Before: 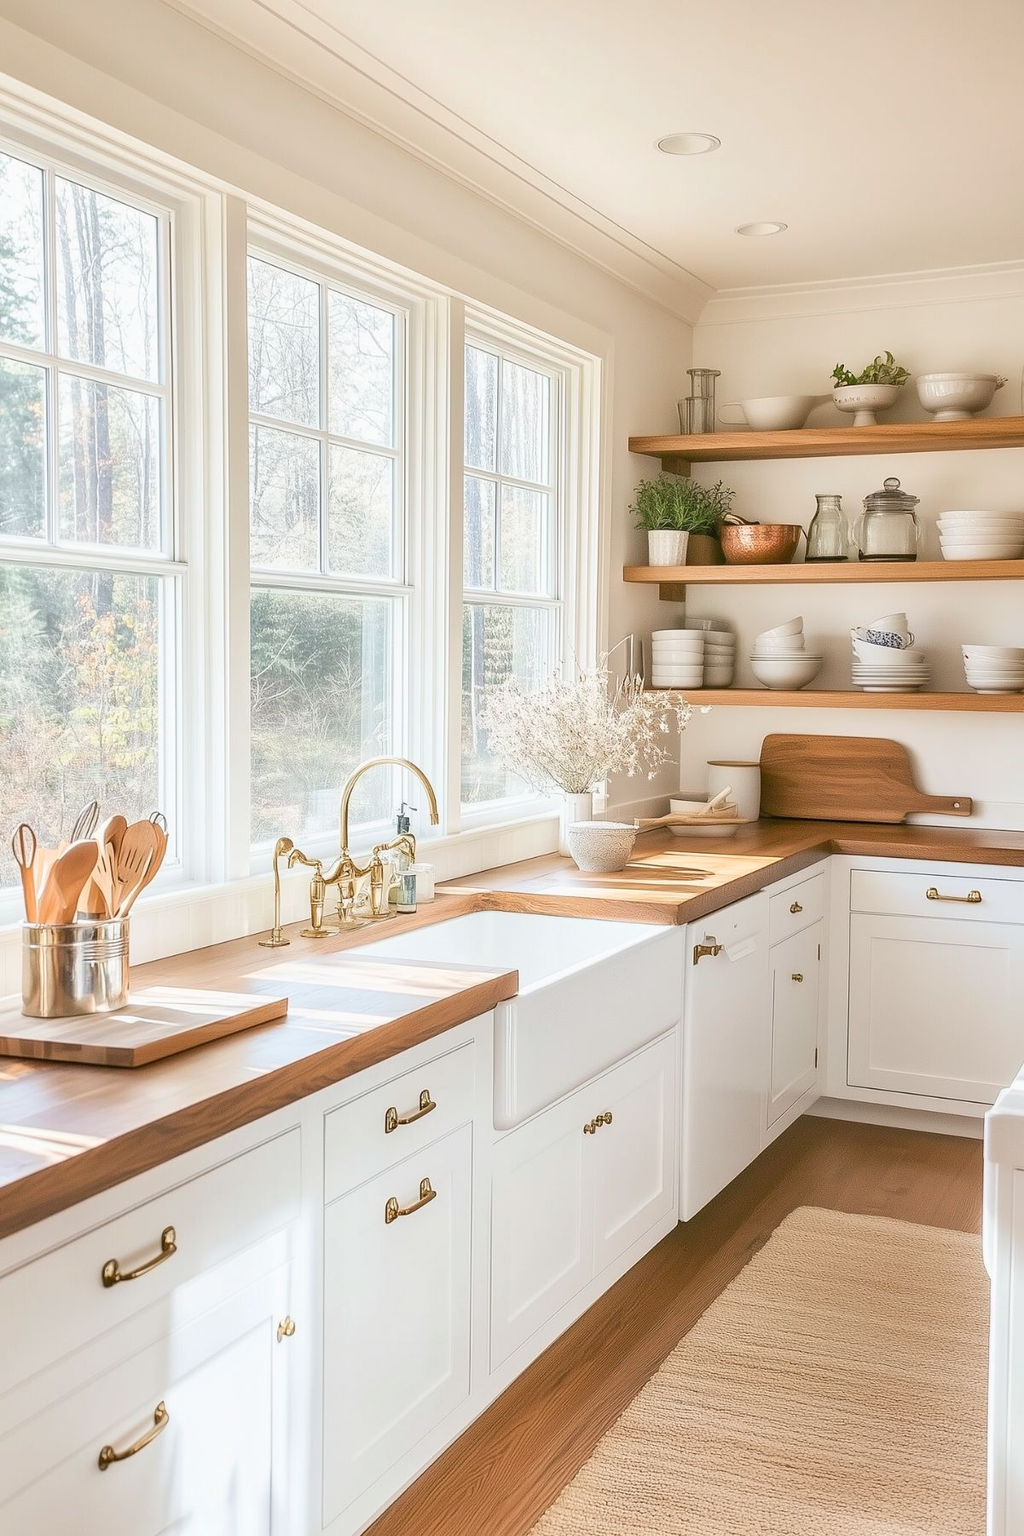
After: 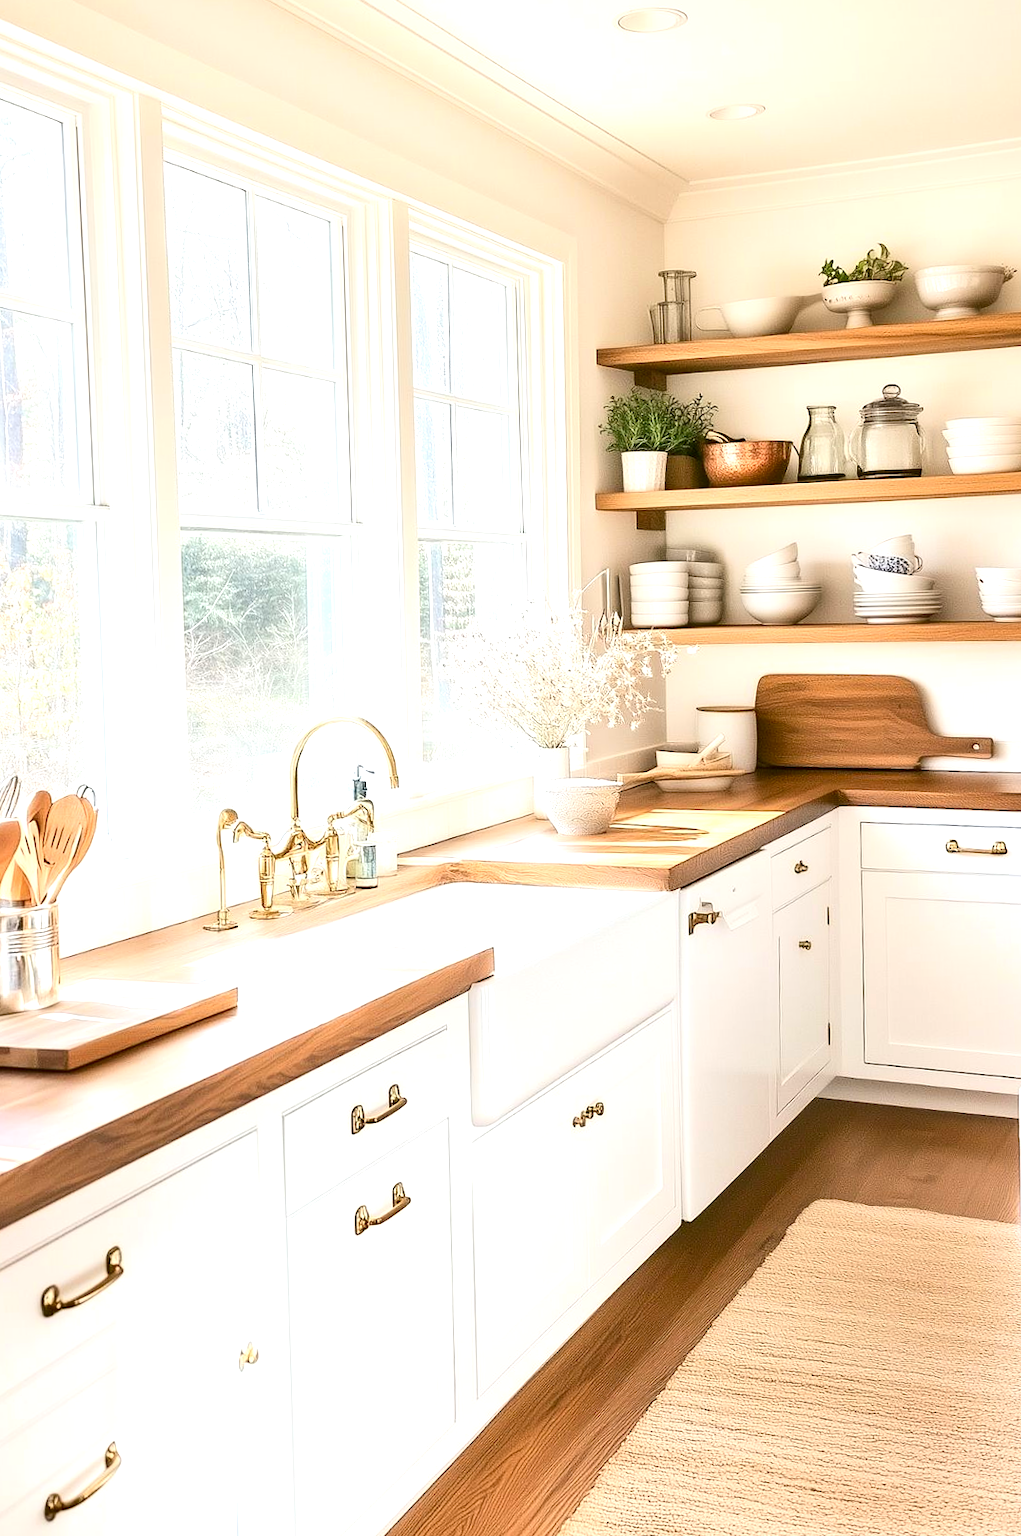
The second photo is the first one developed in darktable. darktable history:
contrast brightness saturation: contrast 0.198, brightness -0.103, saturation 0.096
exposure: exposure 0.644 EV, compensate highlight preservation false
tone equalizer: mask exposure compensation -0.493 EV
crop and rotate: angle 1.97°, left 5.946%, top 5.711%
